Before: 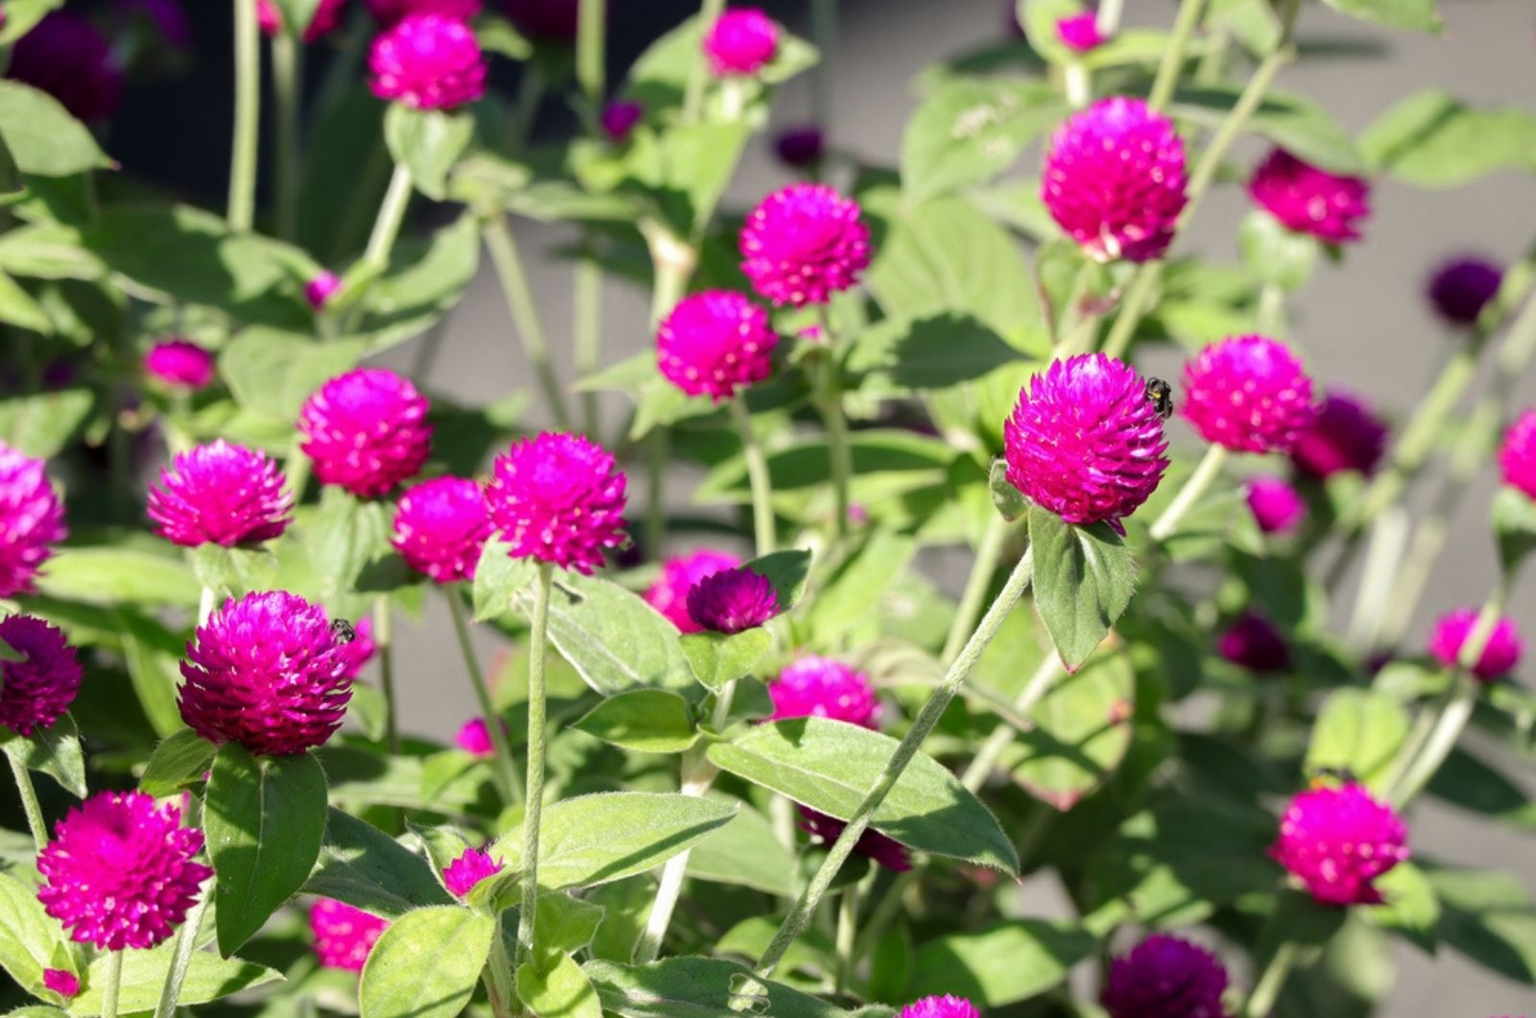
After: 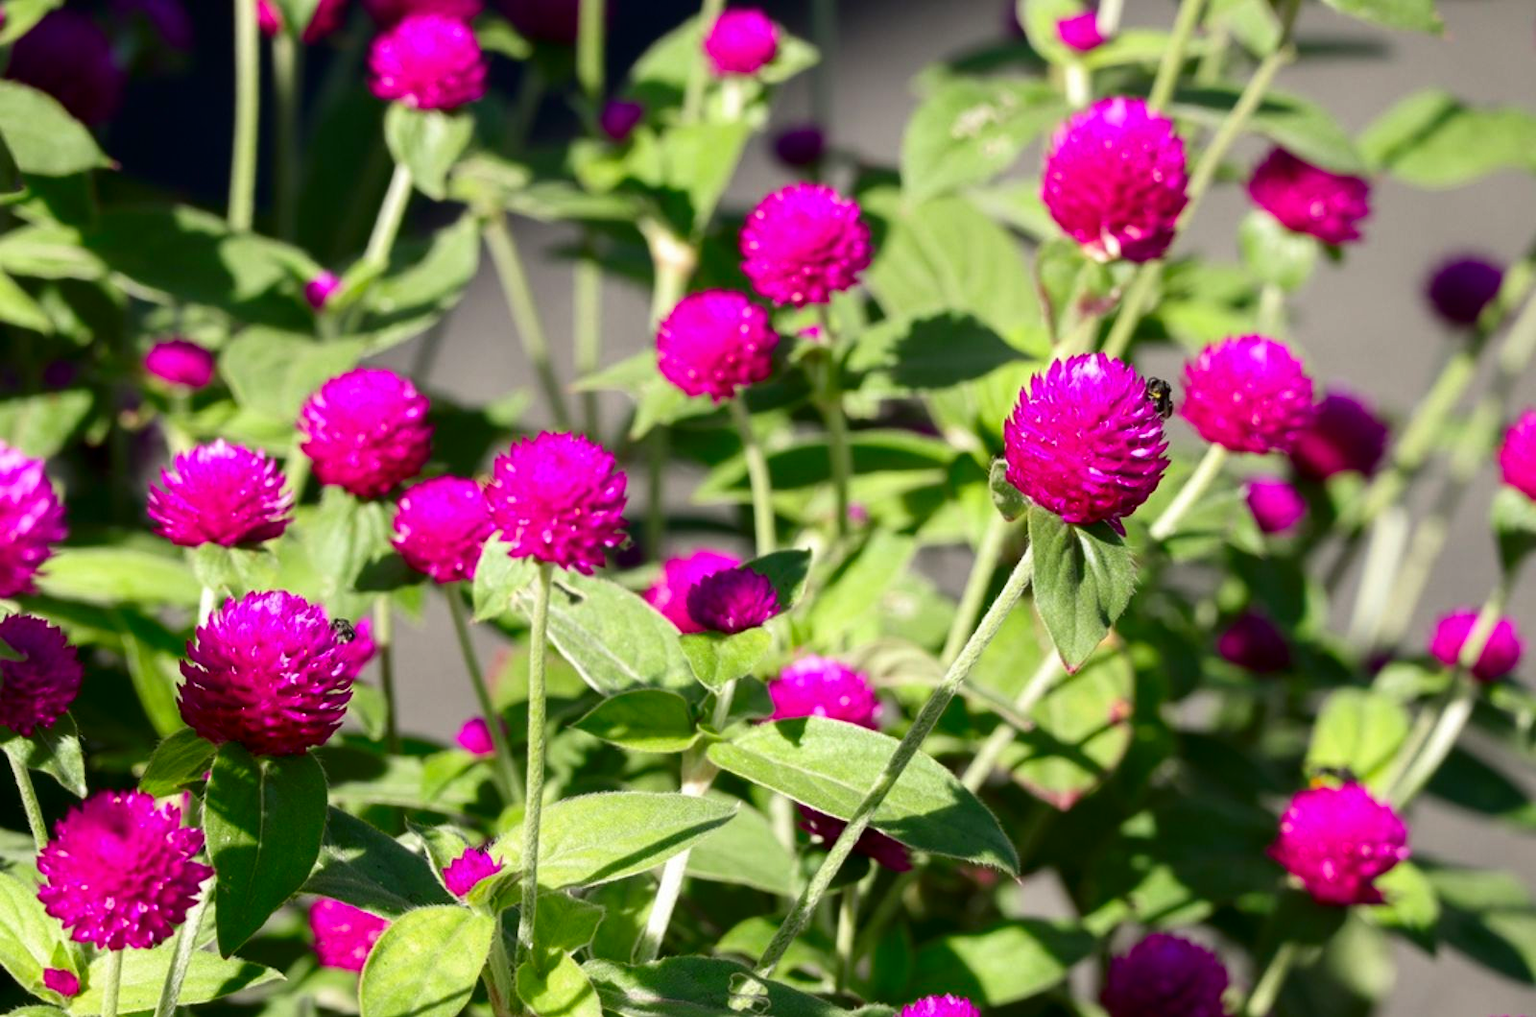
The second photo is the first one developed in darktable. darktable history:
tone equalizer: mask exposure compensation -0.509 EV
contrast brightness saturation: contrast 0.122, brightness -0.117, saturation 0.198
